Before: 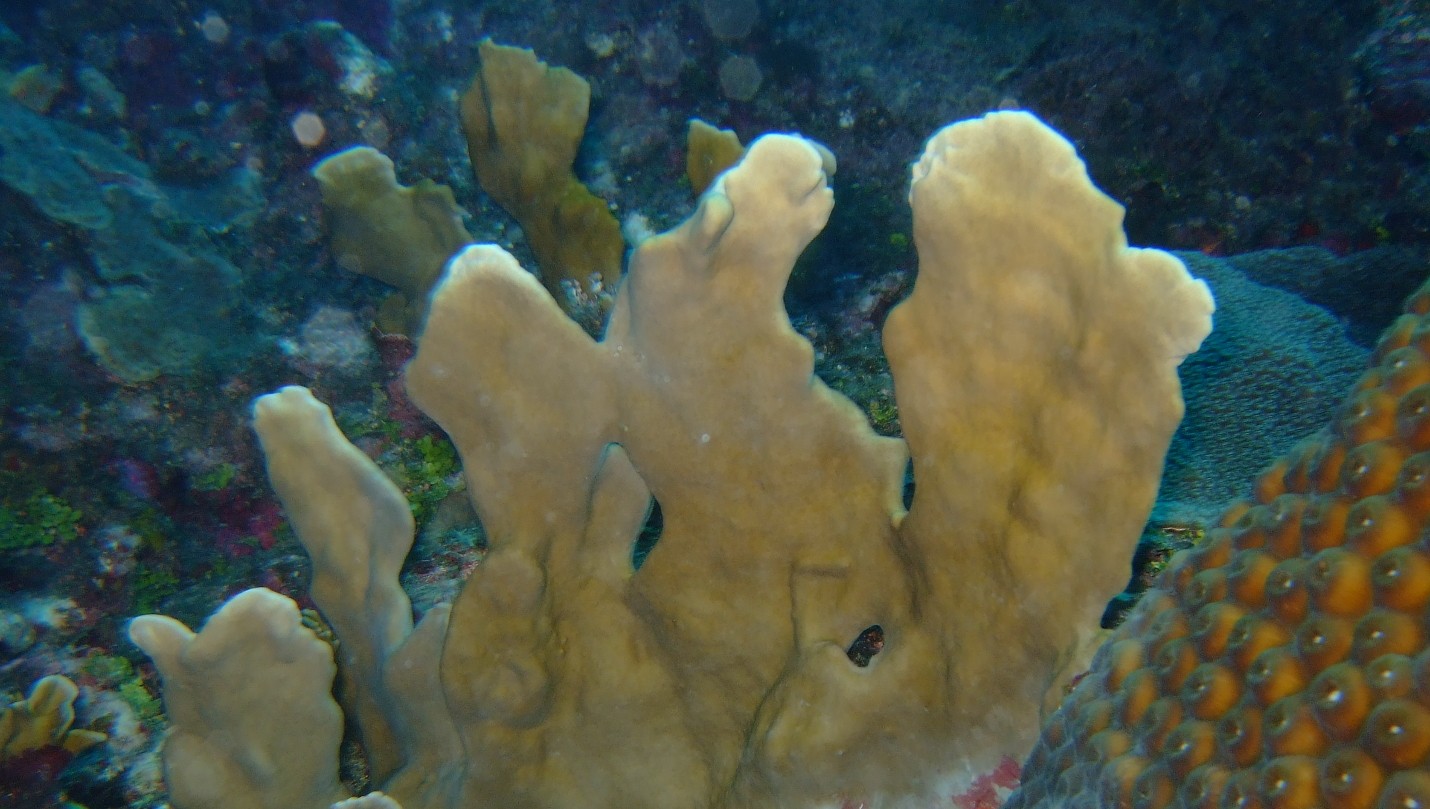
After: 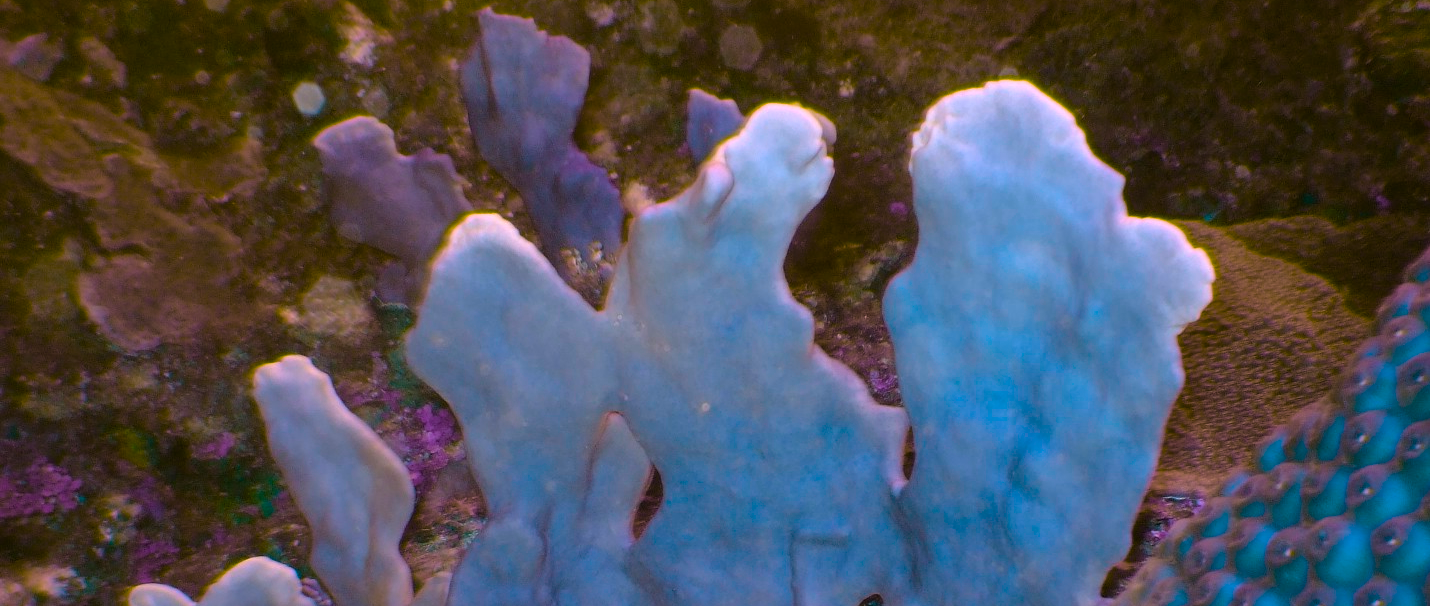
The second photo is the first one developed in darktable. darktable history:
crop: top 3.857%, bottom 21.132%
color balance rgb: hue shift 180°, global vibrance 50%, contrast 0.32%
